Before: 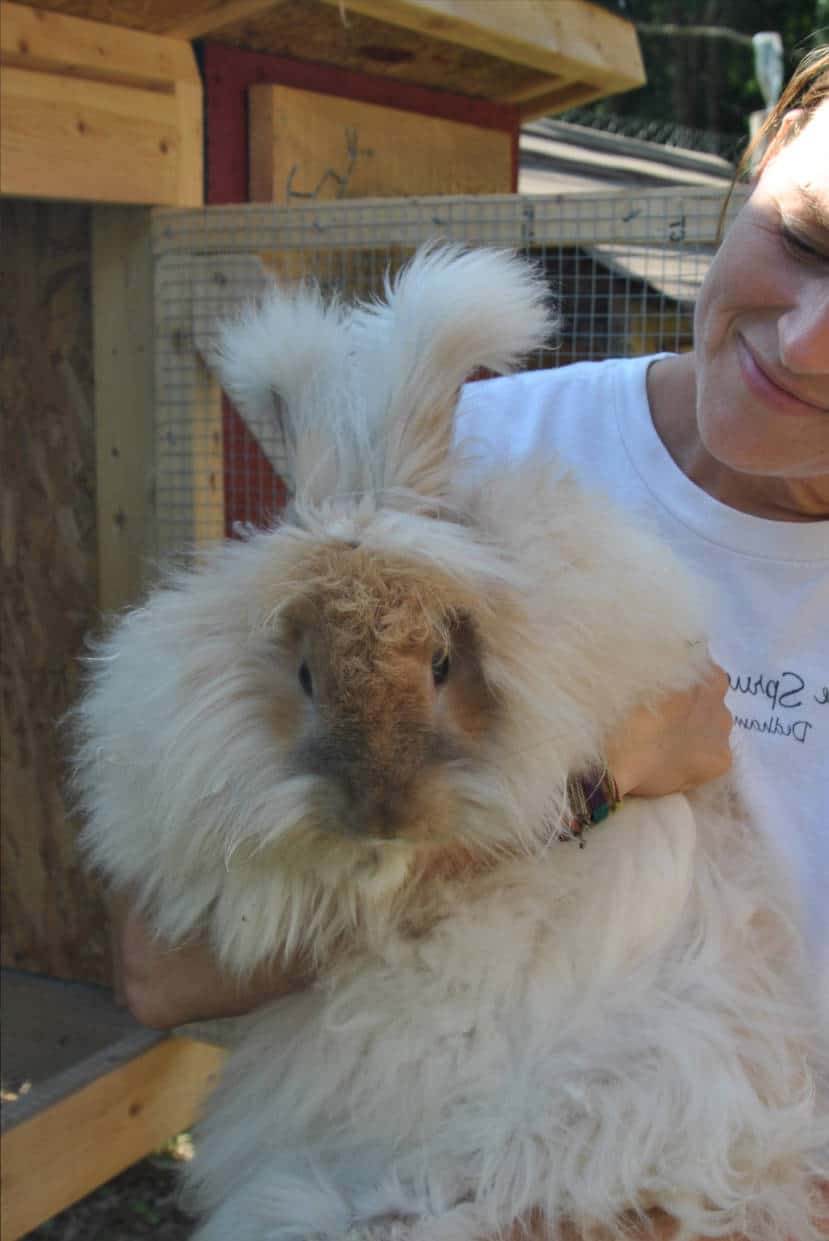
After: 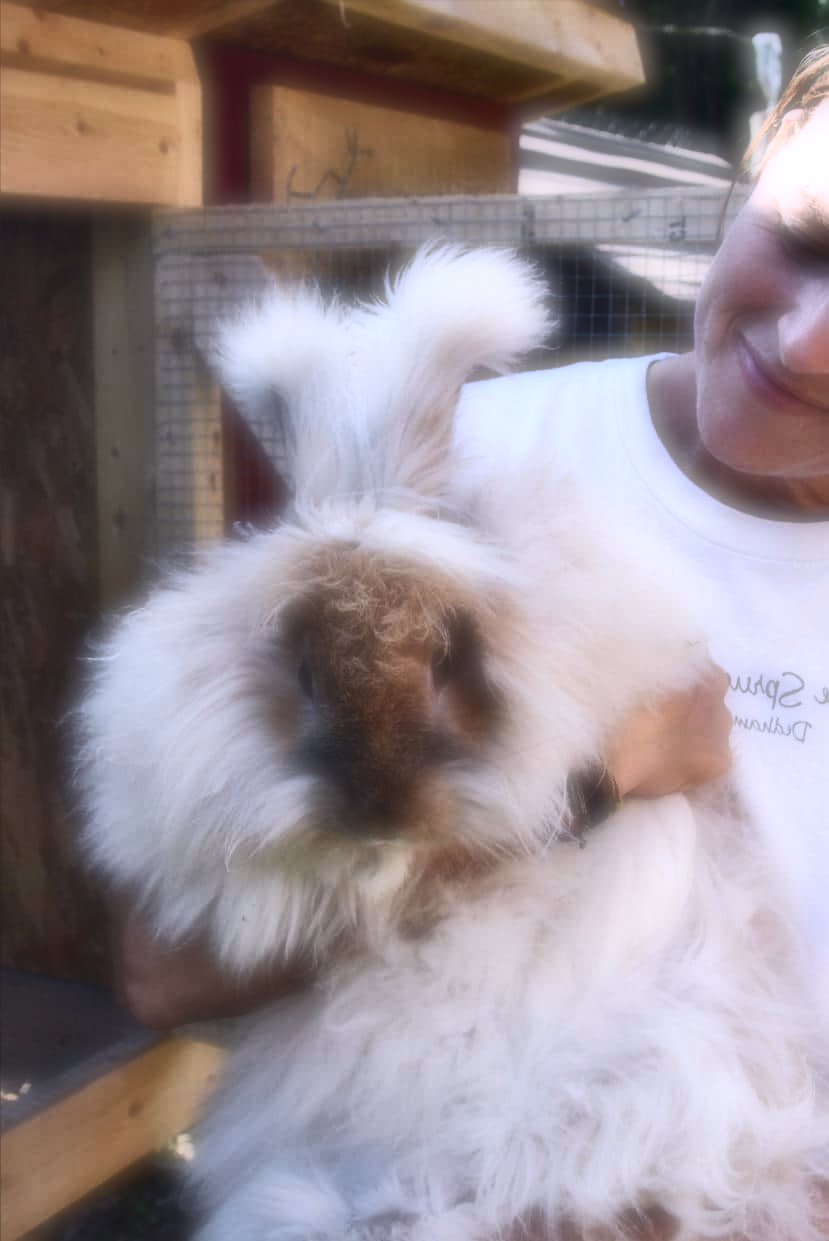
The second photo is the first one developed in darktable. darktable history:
contrast brightness saturation: contrast 0.39, brightness 0.1
soften: on, module defaults
white balance: red 1.042, blue 1.17
contrast equalizer: octaves 7, y [[0.524 ×6], [0.512 ×6], [0.379 ×6], [0 ×6], [0 ×6]]
